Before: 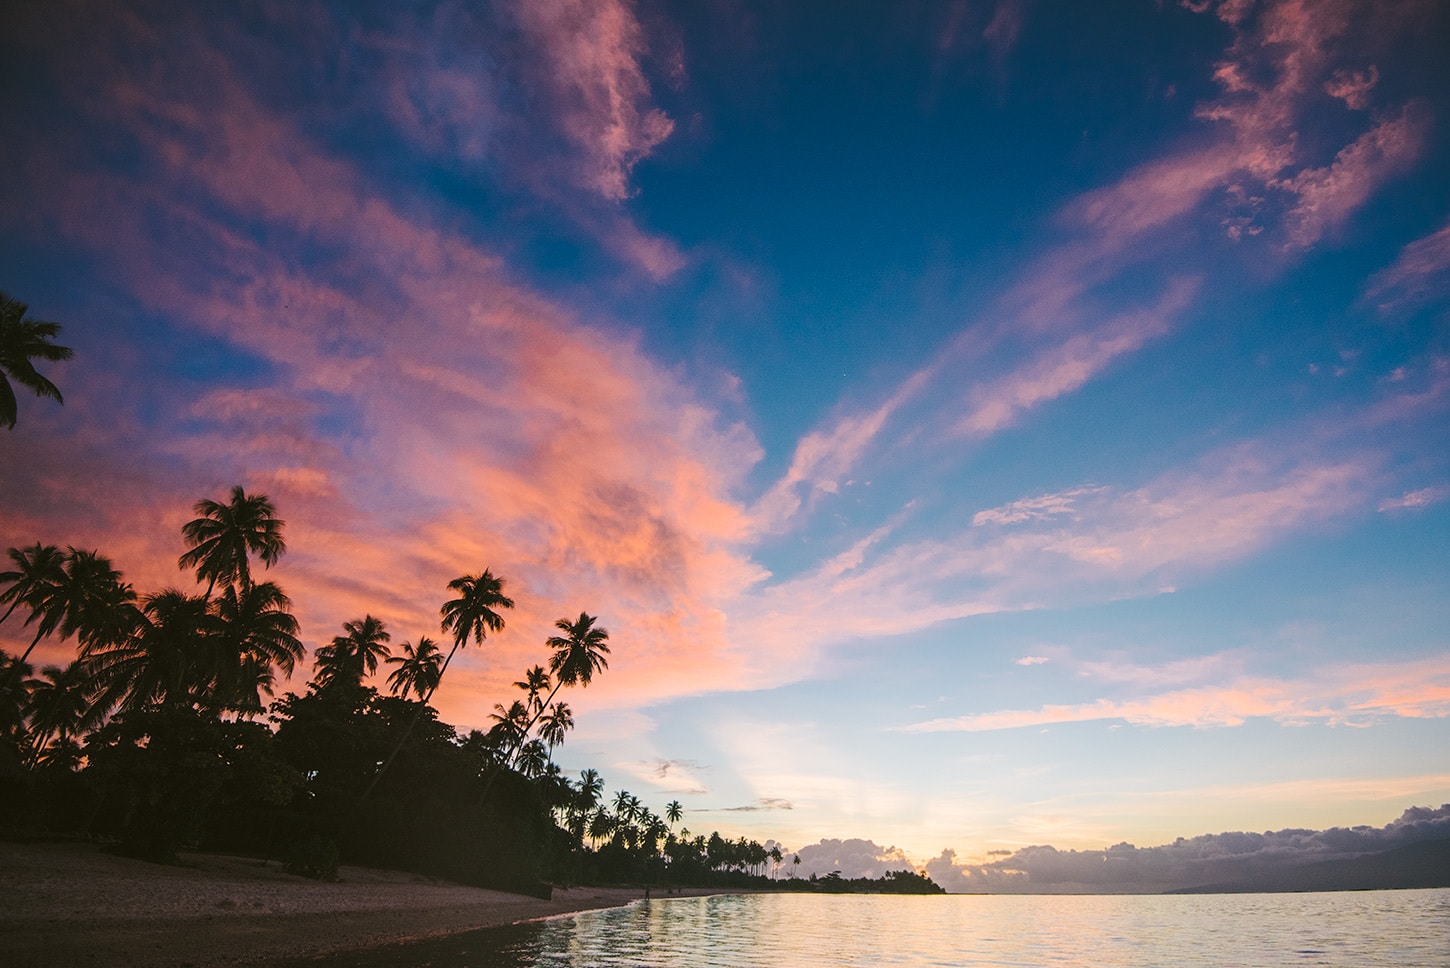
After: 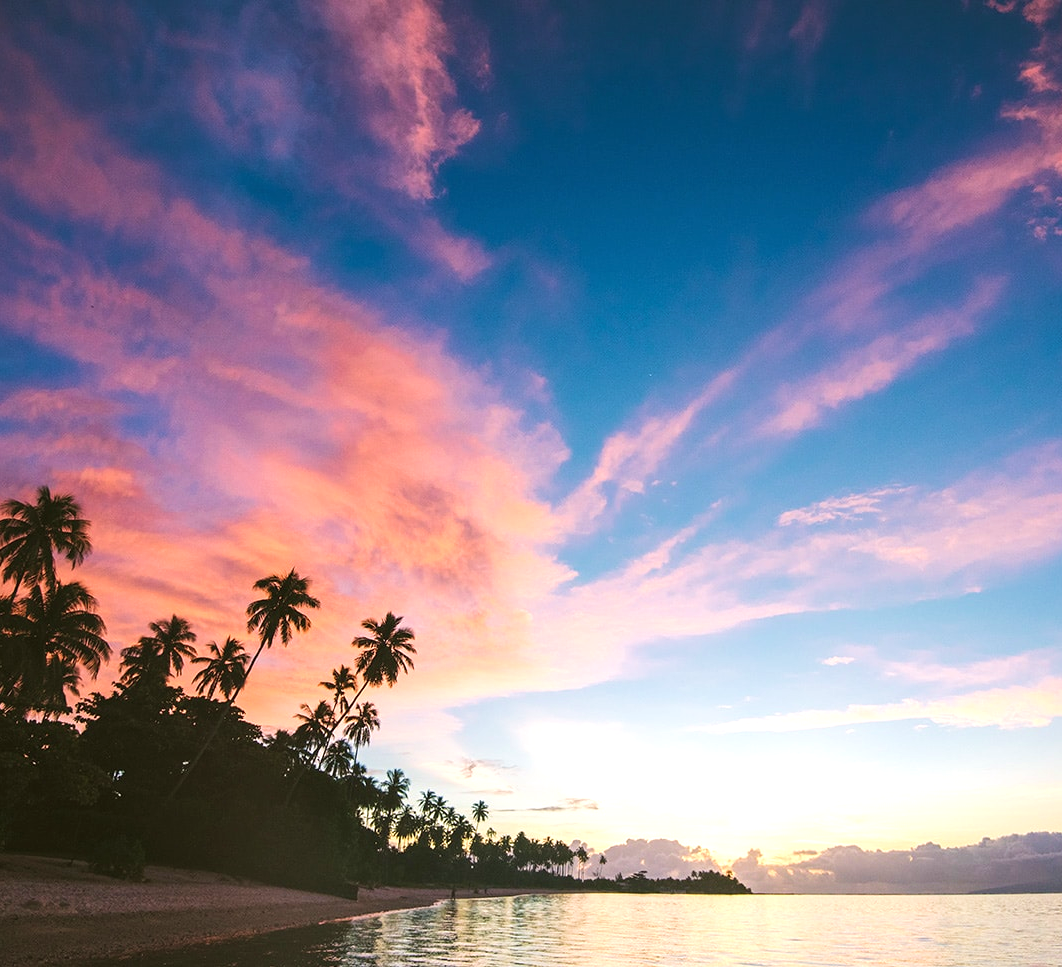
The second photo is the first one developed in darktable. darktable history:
velvia: on, module defaults
crop: left 13.443%, right 13.31%
exposure: black level correction 0, exposure 0.5 EV, compensate highlight preservation false
